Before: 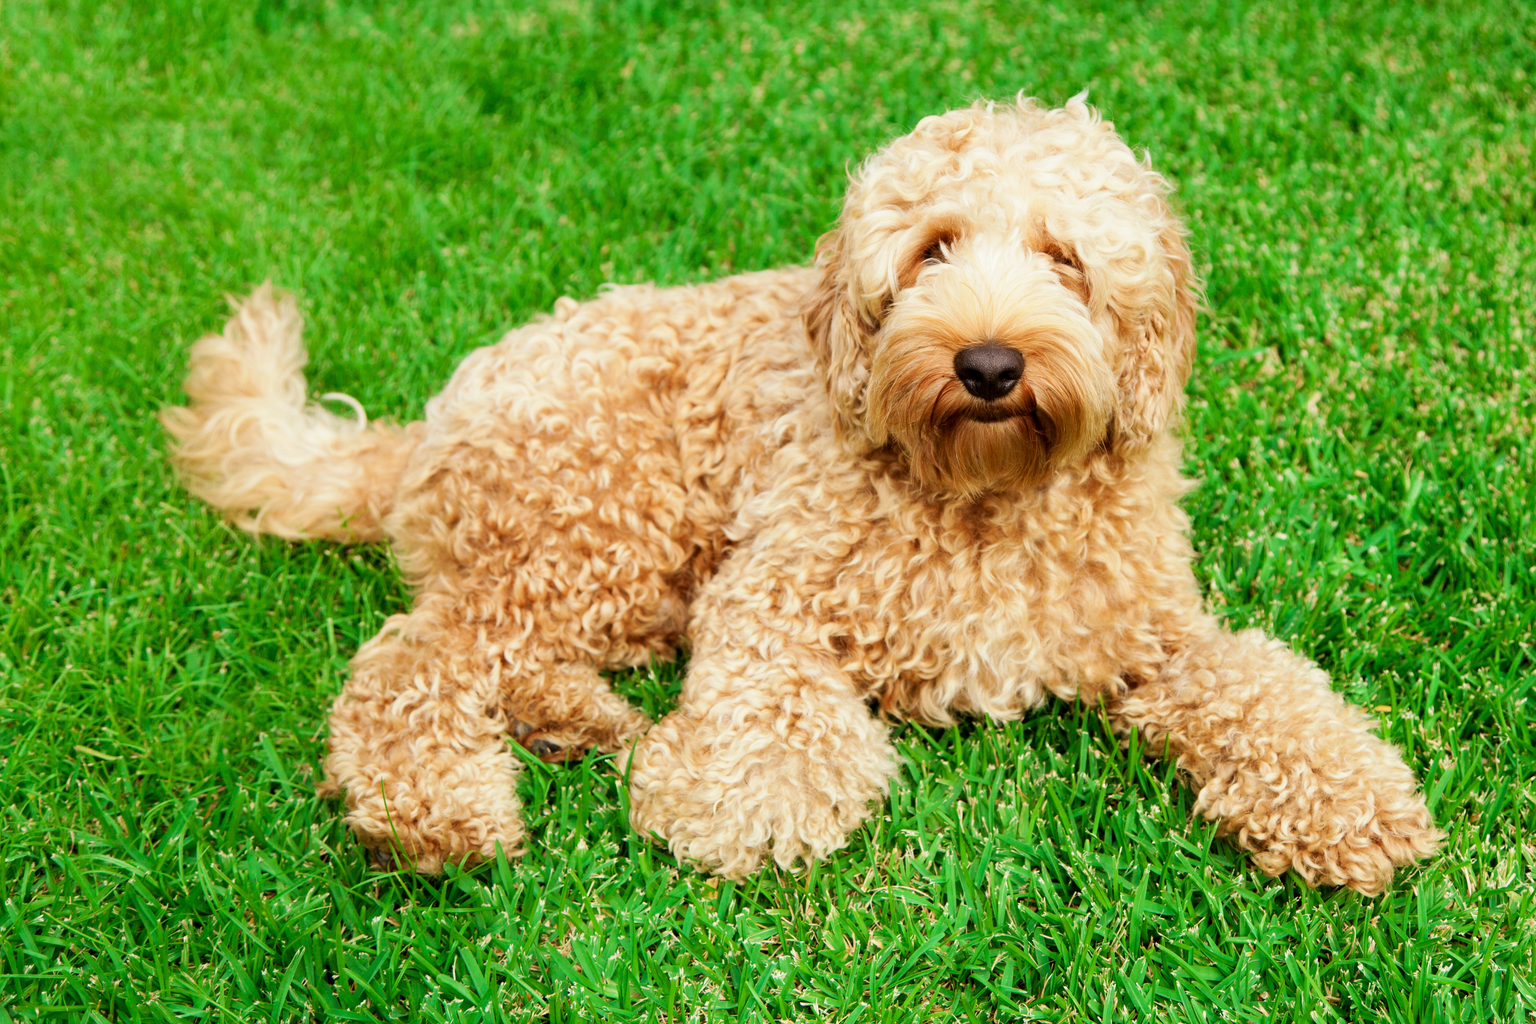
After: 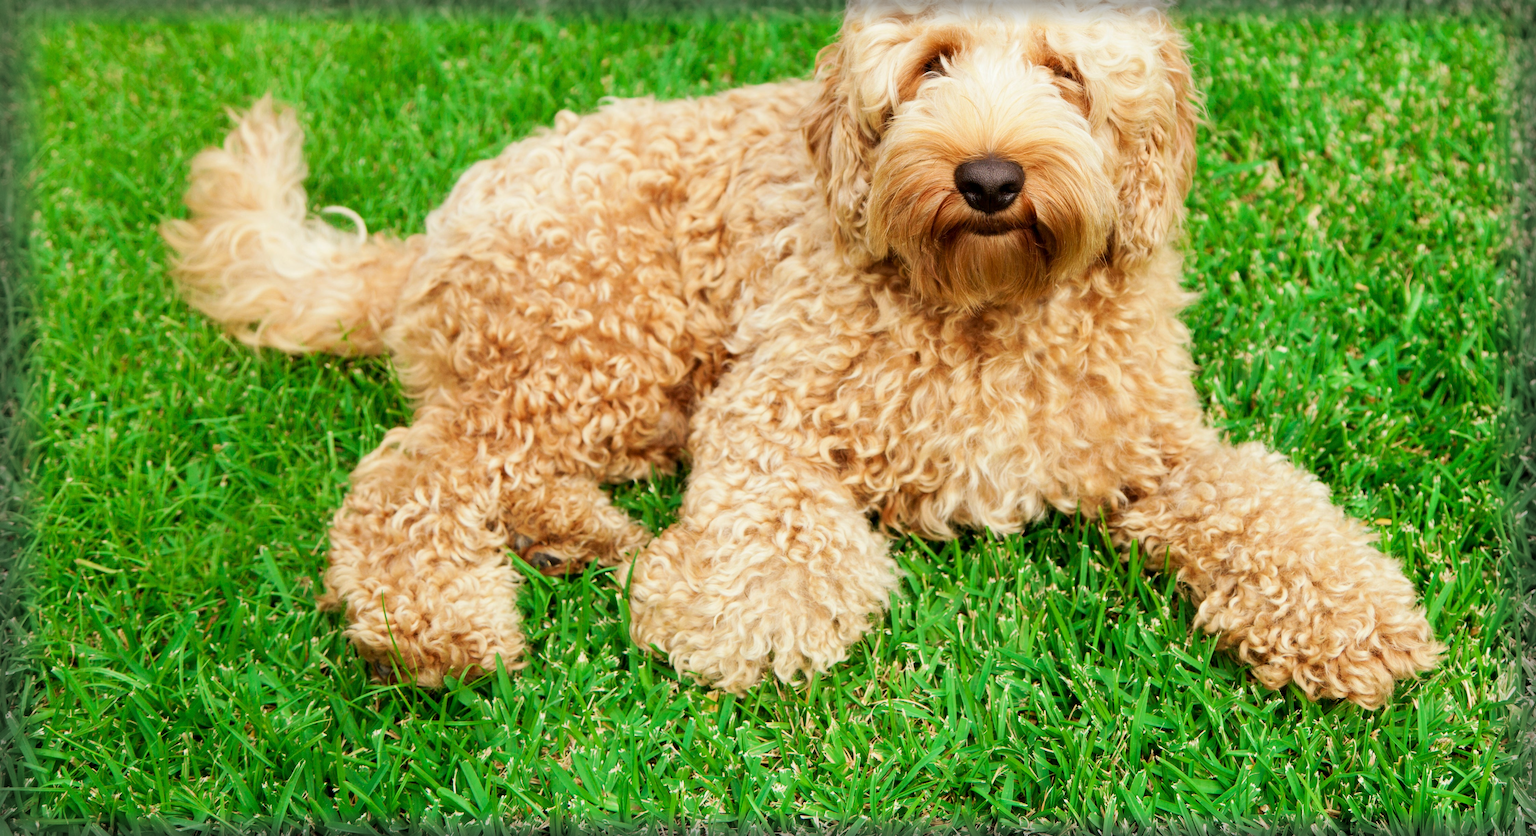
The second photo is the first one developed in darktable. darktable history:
crop and rotate: top 18.285%
vignetting: fall-off start 93.78%, fall-off radius 5.66%, automatic ratio true, width/height ratio 1.332, shape 0.046, unbound false
